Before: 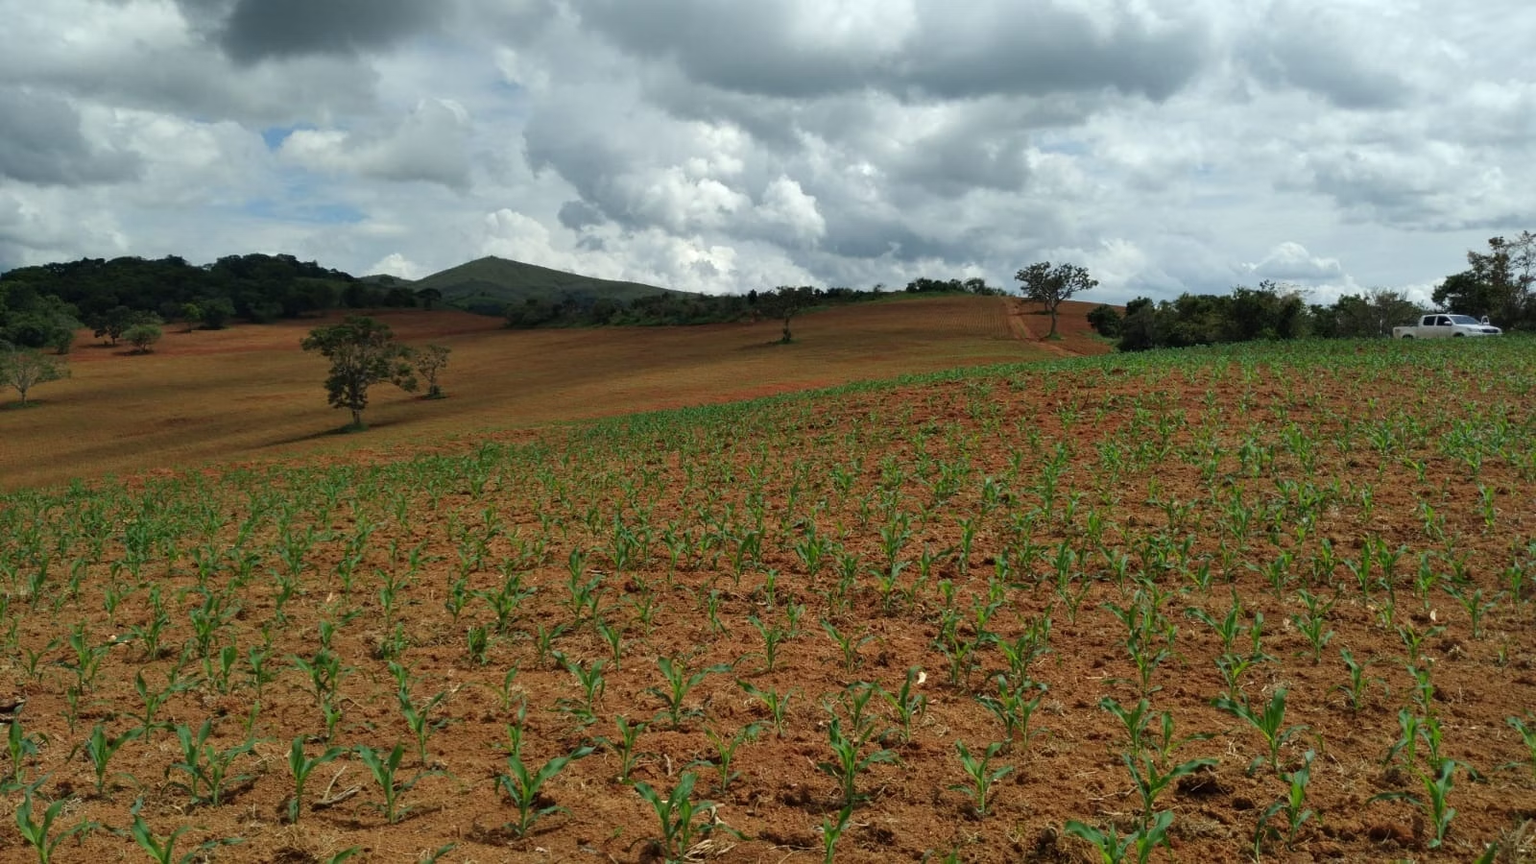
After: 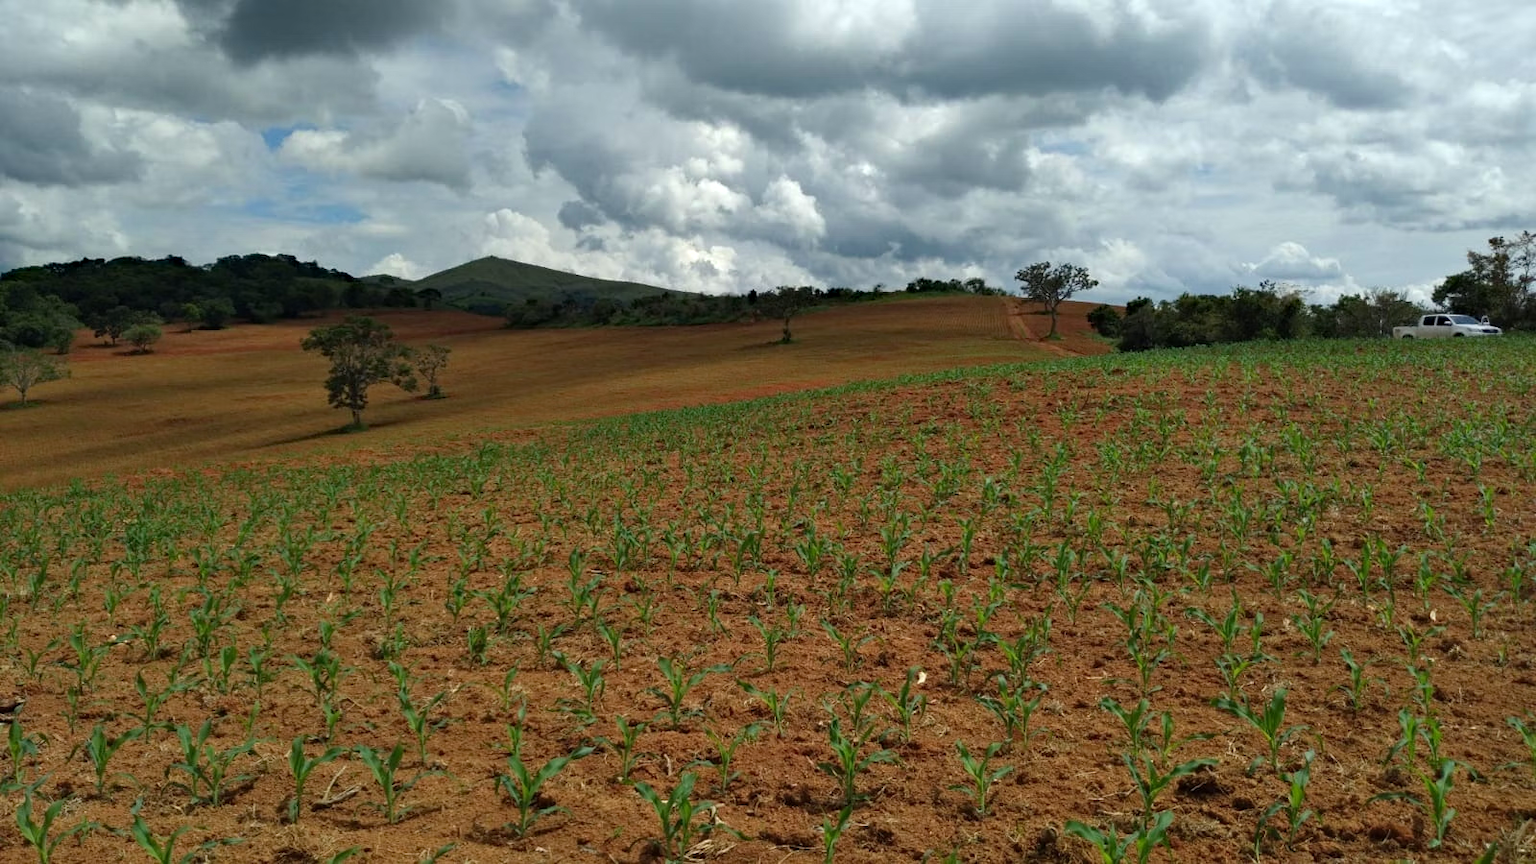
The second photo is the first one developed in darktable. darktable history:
haze removal: strength 0.281, distance 0.252, compatibility mode true, adaptive false
